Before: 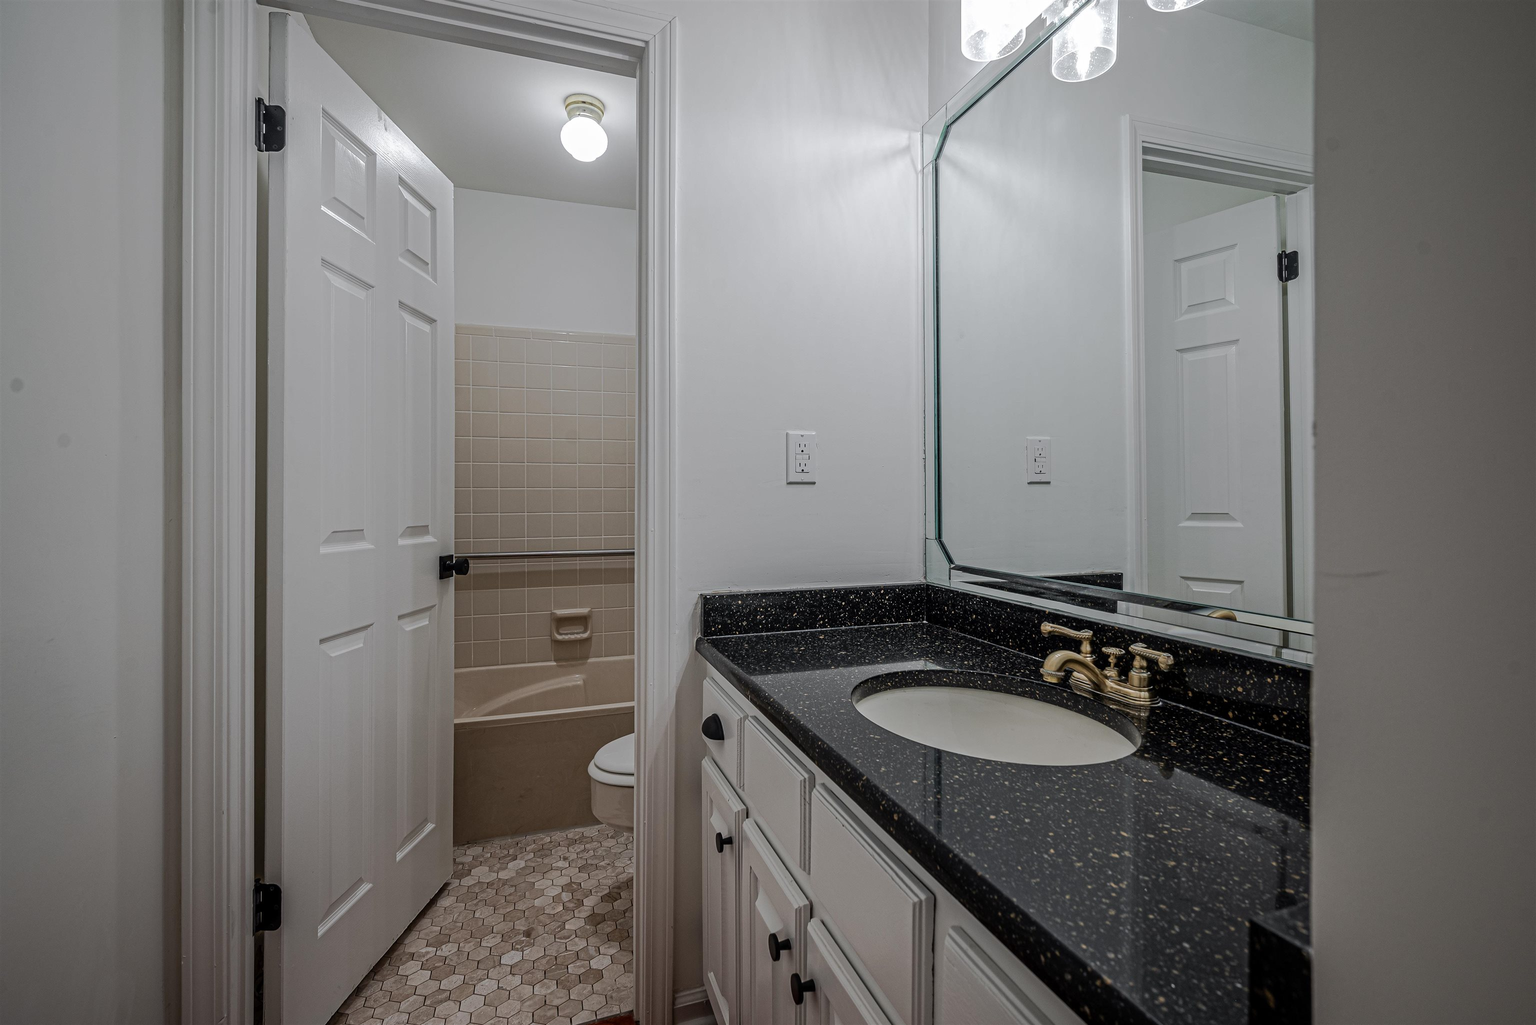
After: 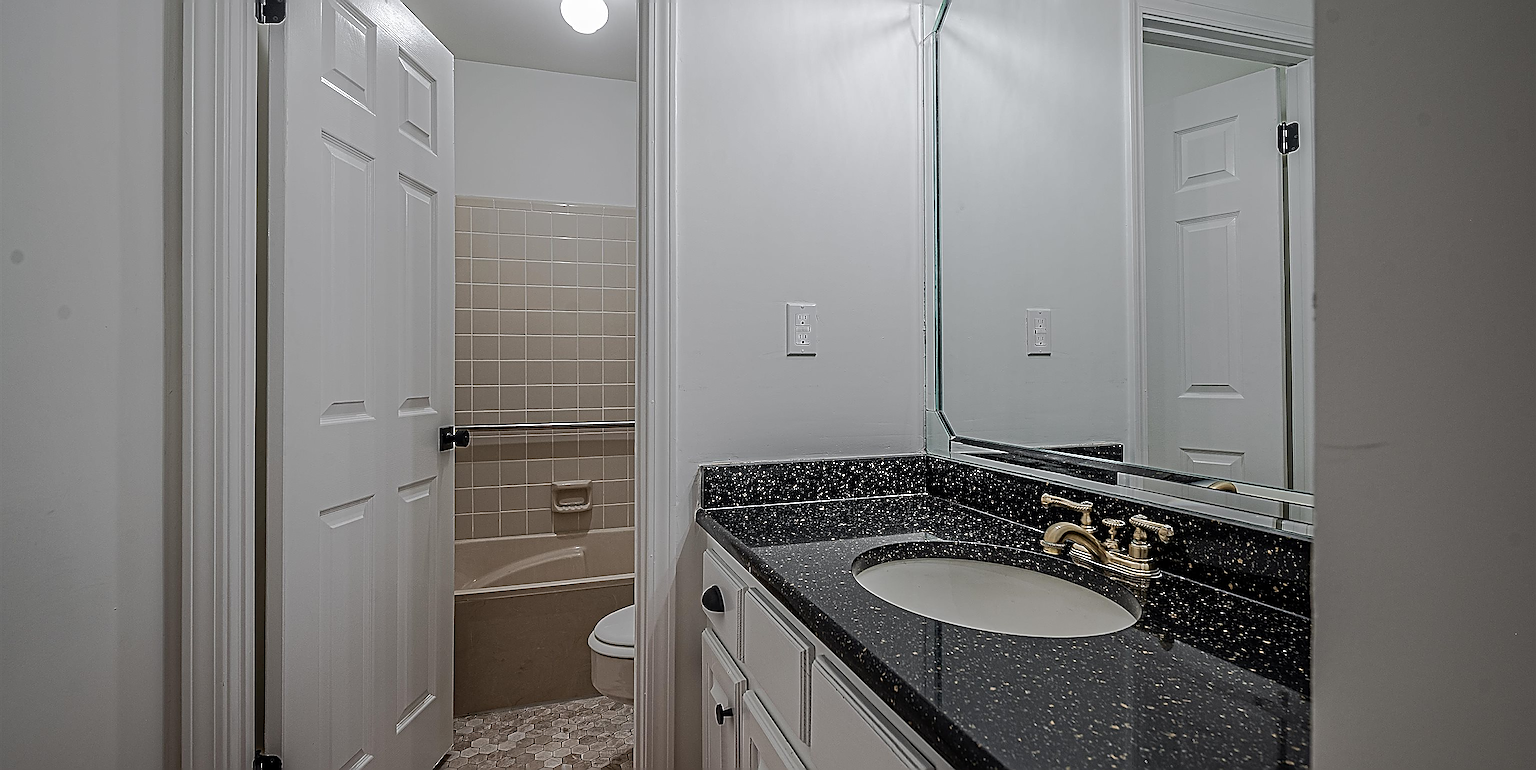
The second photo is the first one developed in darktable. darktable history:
crop and rotate: top 12.582%, bottom 12.248%
sharpen: amount 1.994
